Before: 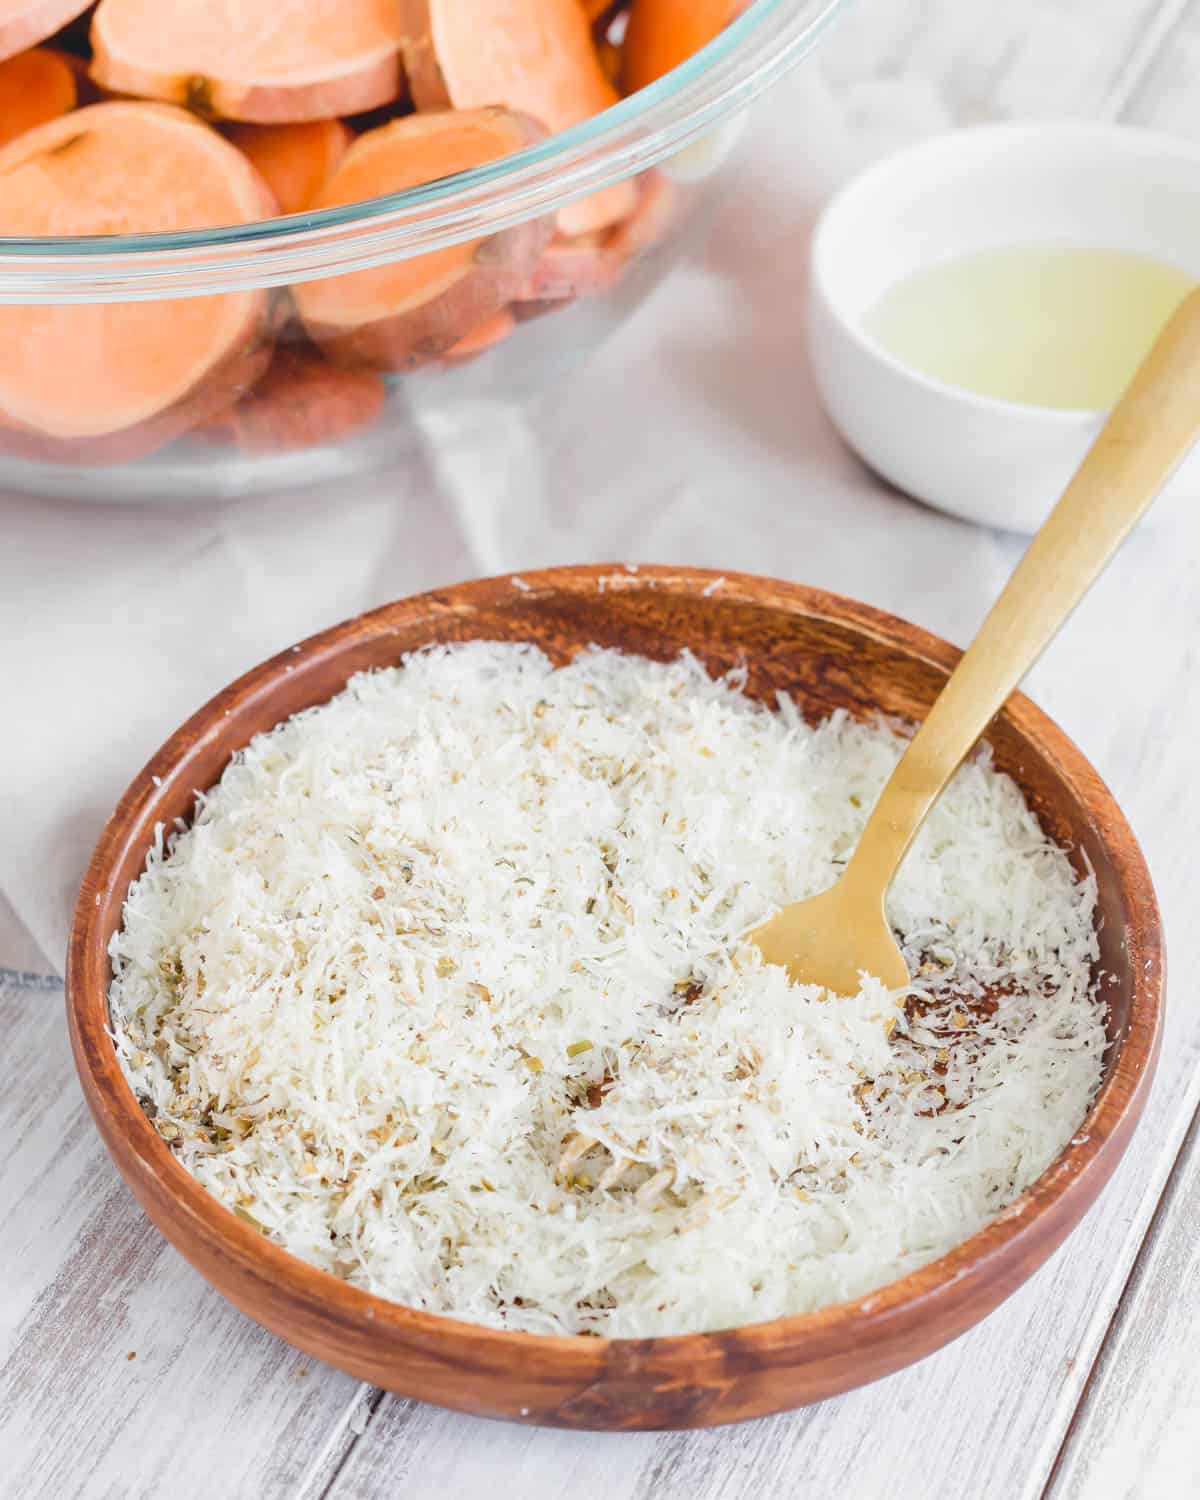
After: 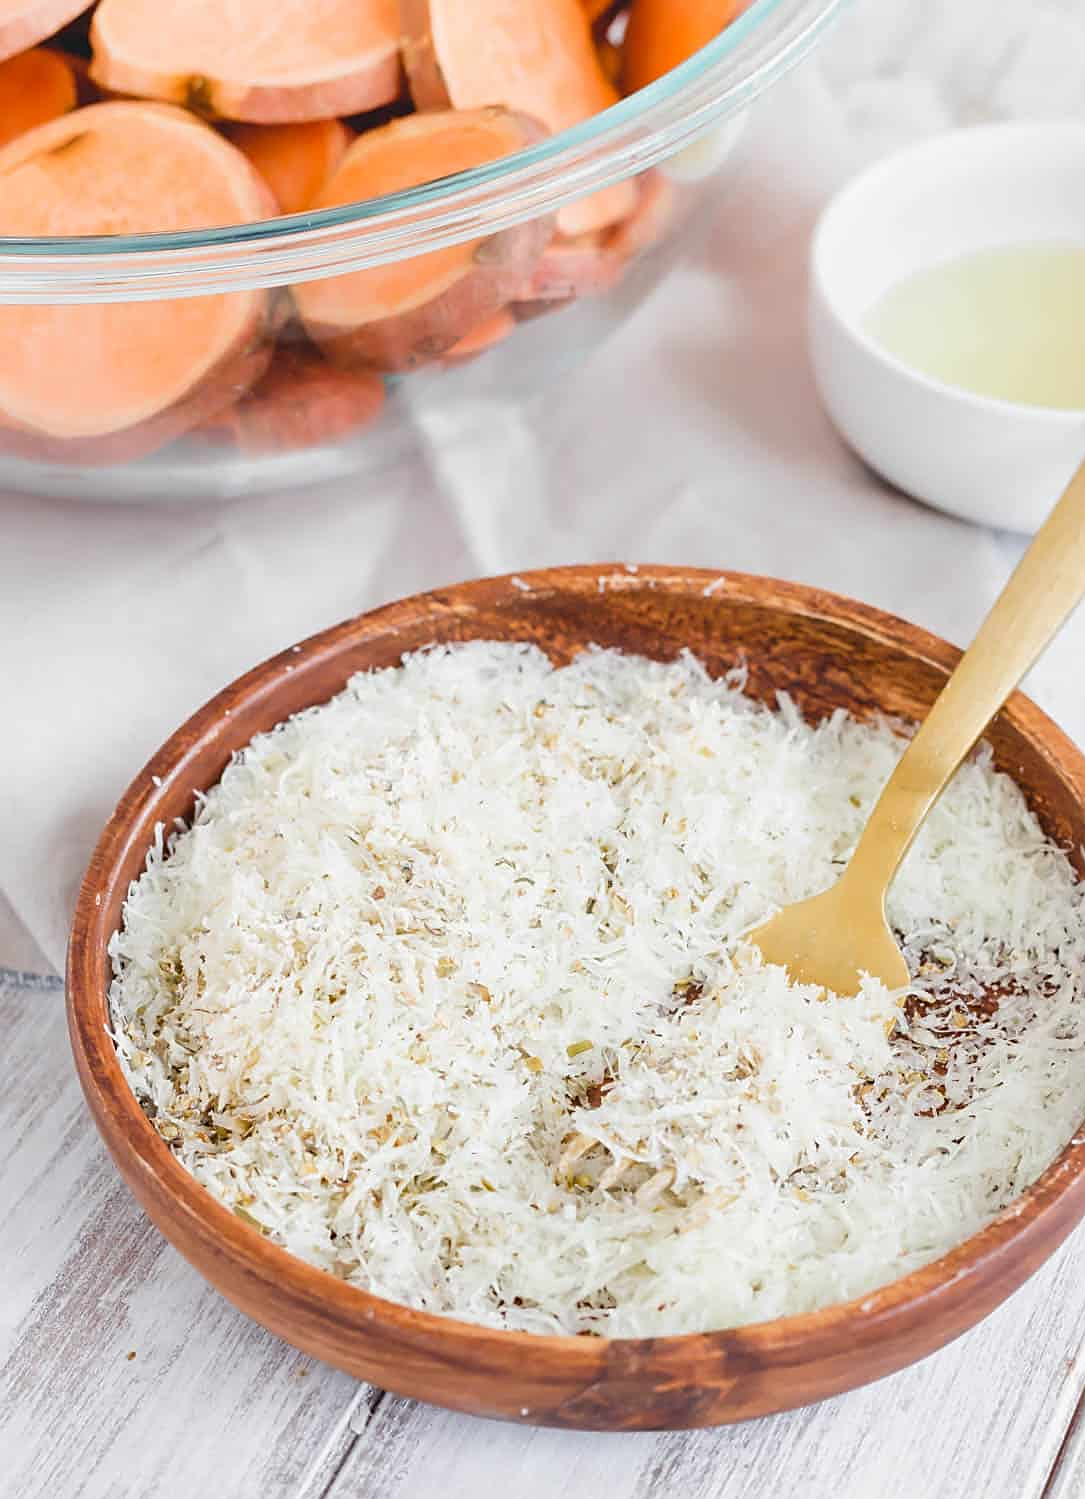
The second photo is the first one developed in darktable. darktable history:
sharpen: on, module defaults
crop: right 9.52%, bottom 0.025%
